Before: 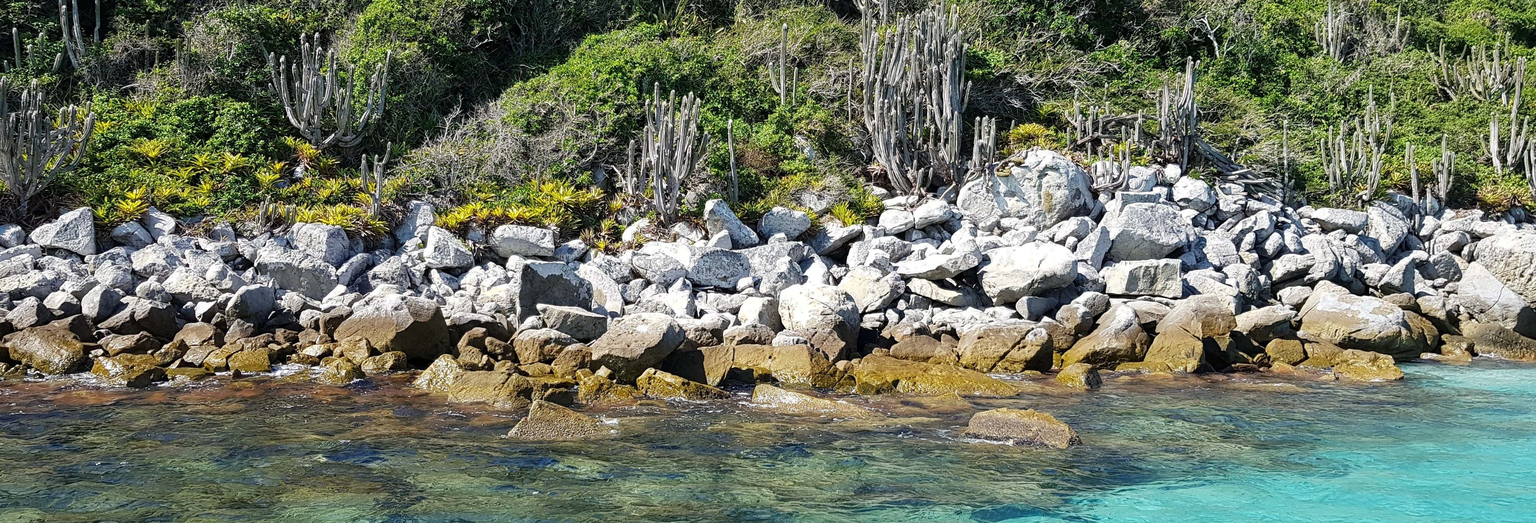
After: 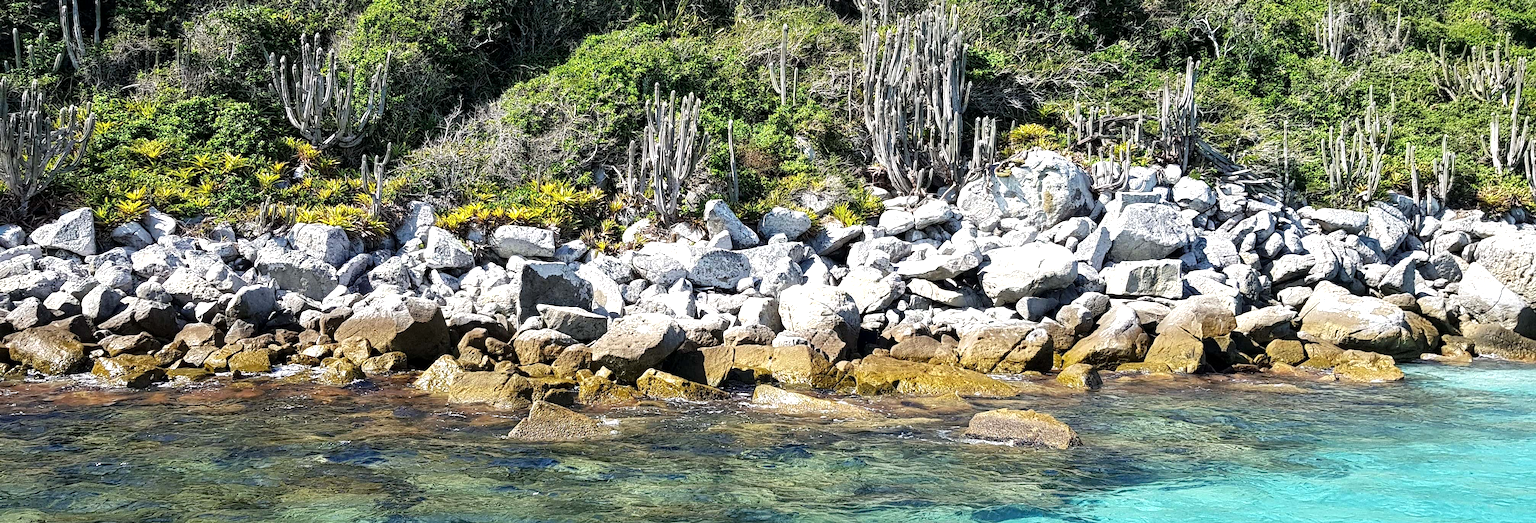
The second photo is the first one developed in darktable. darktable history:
tone equalizer: -8 EV -0.406 EV, -7 EV -0.404 EV, -6 EV -0.322 EV, -5 EV -0.187 EV, -3 EV 0.213 EV, -2 EV 0.306 EV, -1 EV 0.411 EV, +0 EV 0.389 EV
local contrast: mode bilateral grid, contrast 19, coarseness 49, detail 130%, midtone range 0.2
